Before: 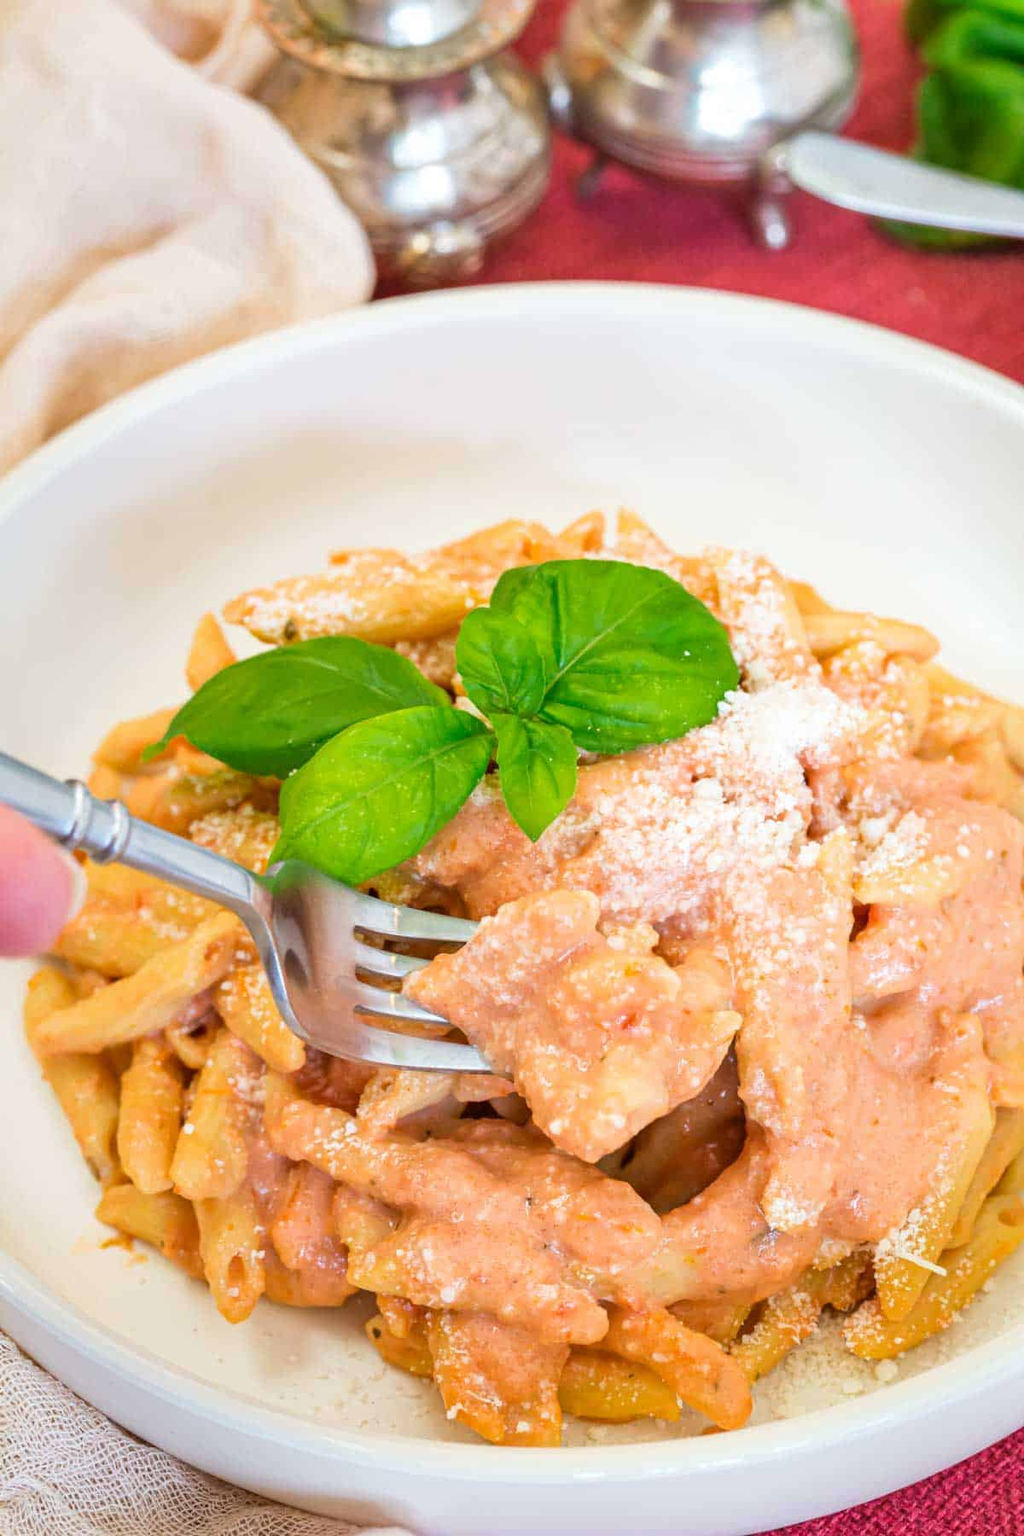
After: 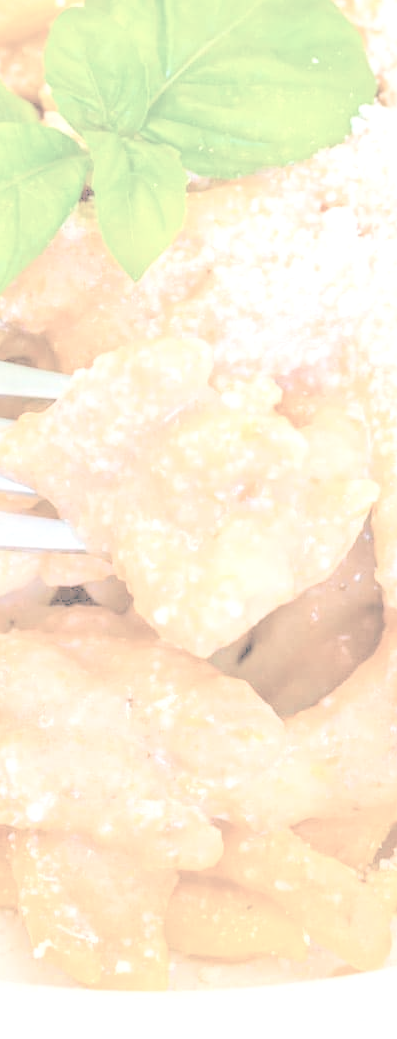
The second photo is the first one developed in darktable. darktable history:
contrast brightness saturation: contrast -0.32, brightness 0.75, saturation -0.78
rgb levels: preserve colors sum RGB, levels [[0.038, 0.433, 0.934], [0, 0.5, 1], [0, 0.5, 1]]
color balance rgb: perceptual saturation grading › global saturation 20%, global vibrance 20%
crop: left 40.878%, top 39.176%, right 25.993%, bottom 3.081%
exposure: exposure 2.04 EV, compensate highlight preservation false
